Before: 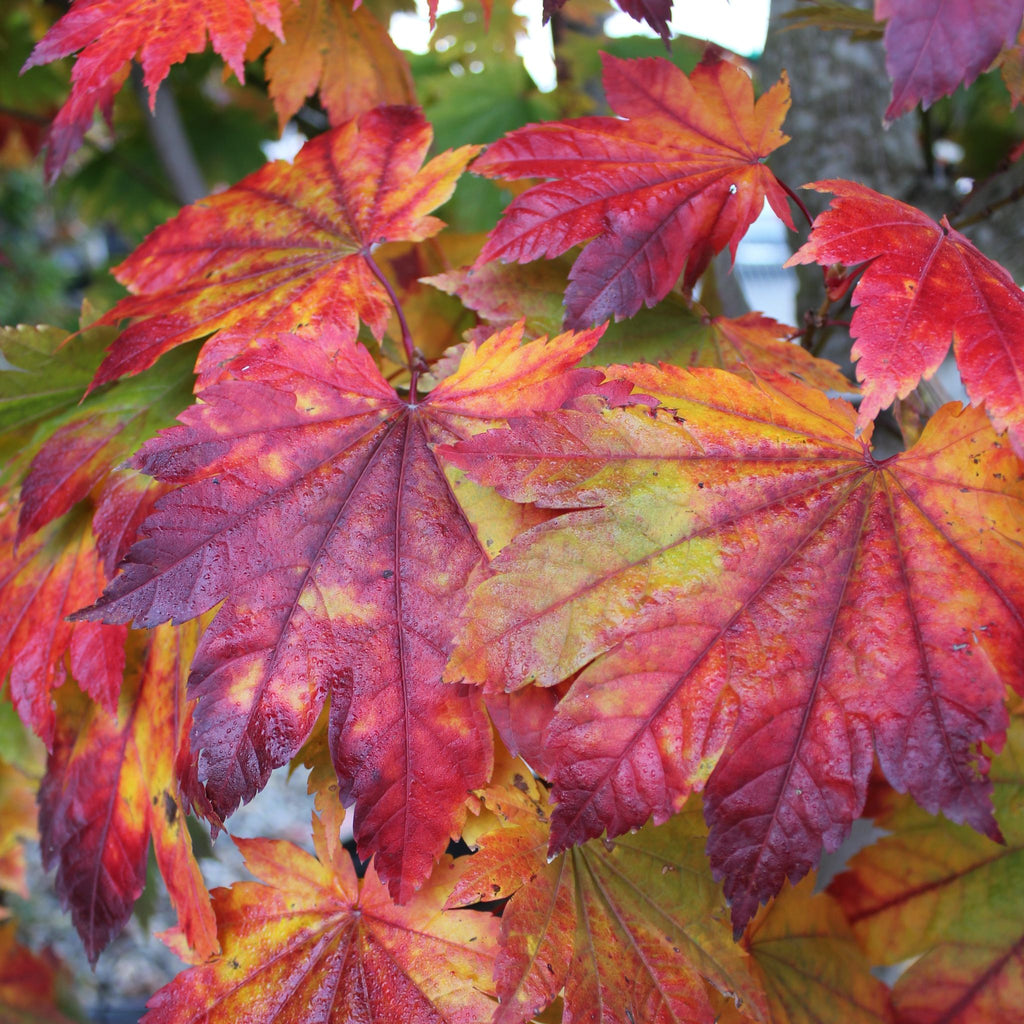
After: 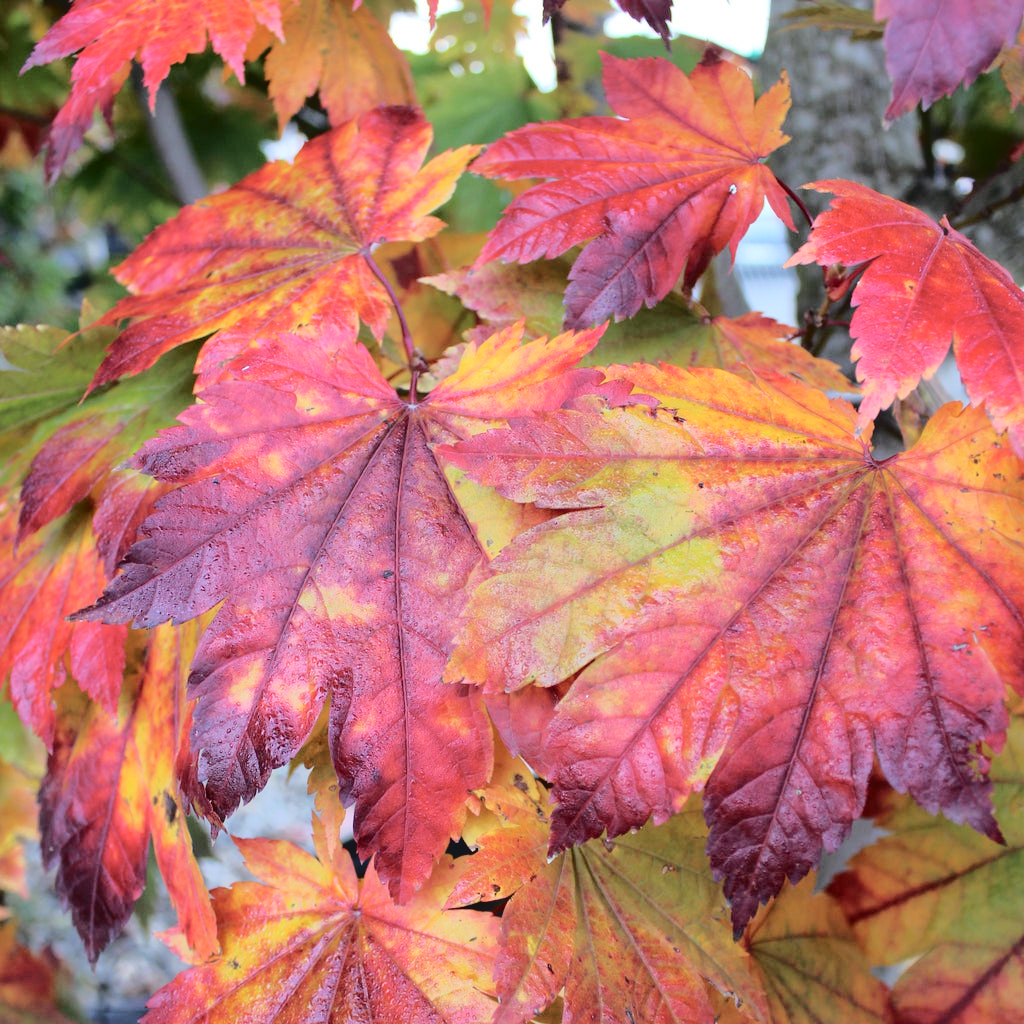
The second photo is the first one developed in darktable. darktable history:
tone curve: curves: ch0 [(0, 0) (0.003, 0.051) (0.011, 0.052) (0.025, 0.055) (0.044, 0.062) (0.069, 0.068) (0.1, 0.077) (0.136, 0.098) (0.177, 0.145) (0.224, 0.223) (0.277, 0.314) (0.335, 0.43) (0.399, 0.518) (0.468, 0.591) (0.543, 0.656) (0.623, 0.726) (0.709, 0.809) (0.801, 0.857) (0.898, 0.918) (1, 1)], color space Lab, independent channels, preserve colors none
